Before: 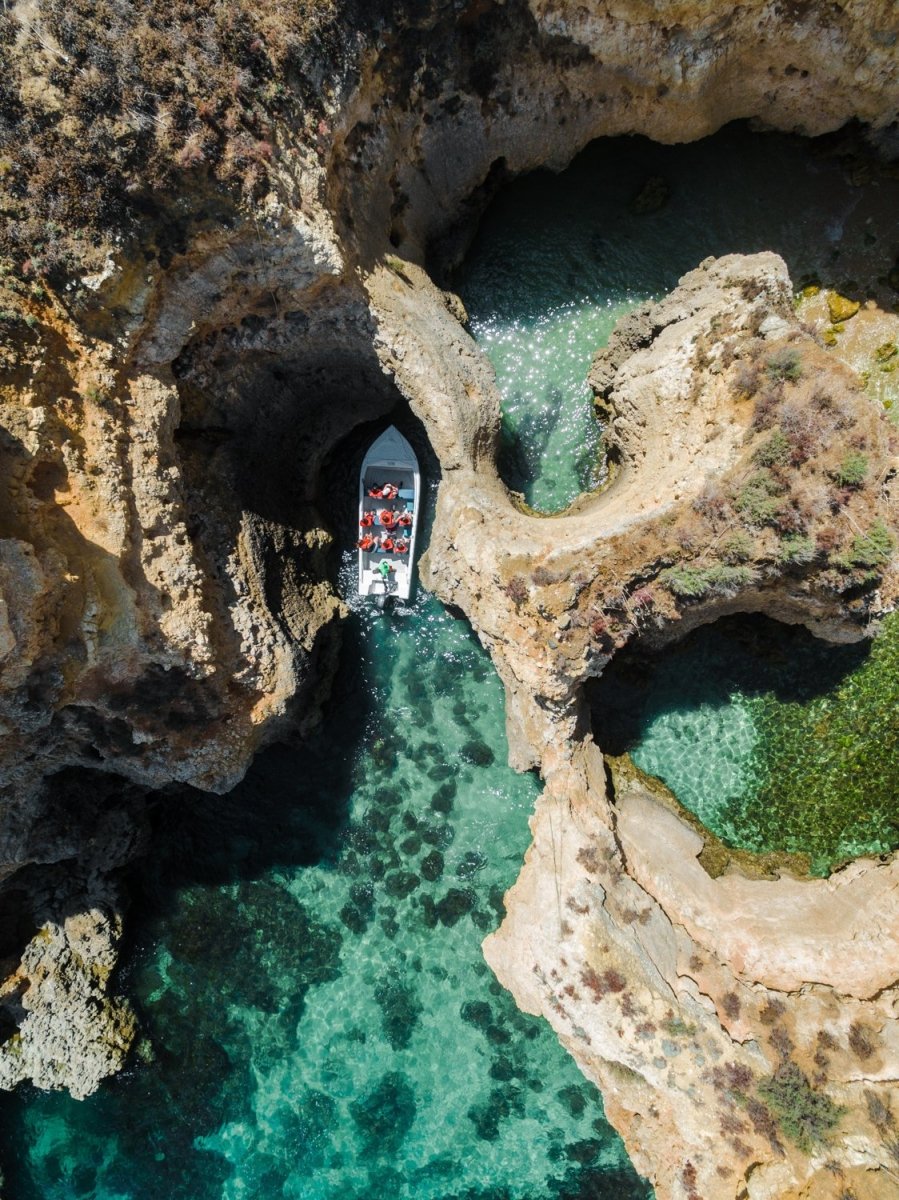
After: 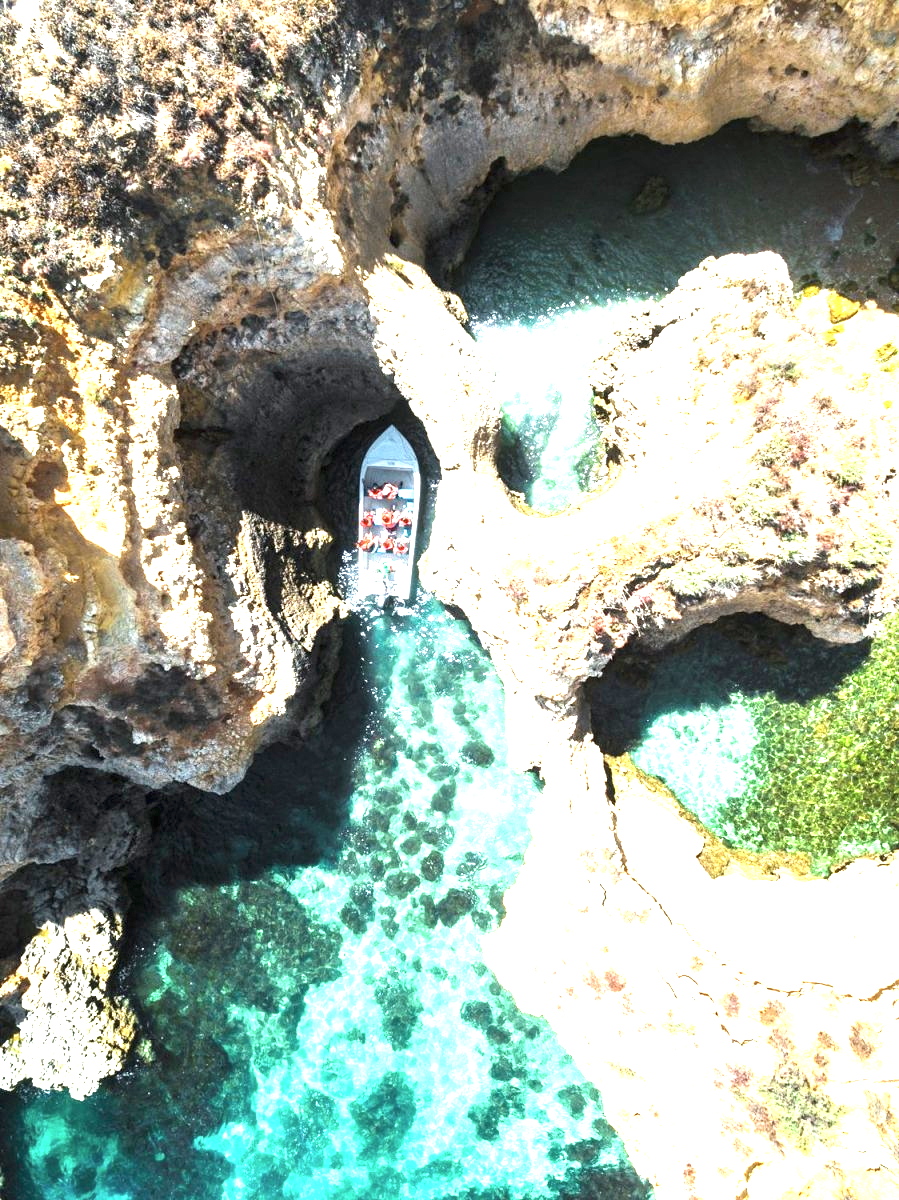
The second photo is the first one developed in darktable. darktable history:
exposure: black level correction 0, exposure 1.975 EV, compensate exposure bias true, compensate highlight preservation false
shadows and highlights: radius 110.86, shadows 51.09, white point adjustment 9.16, highlights -4.17, highlights color adjustment 32.2%, soften with gaussian
